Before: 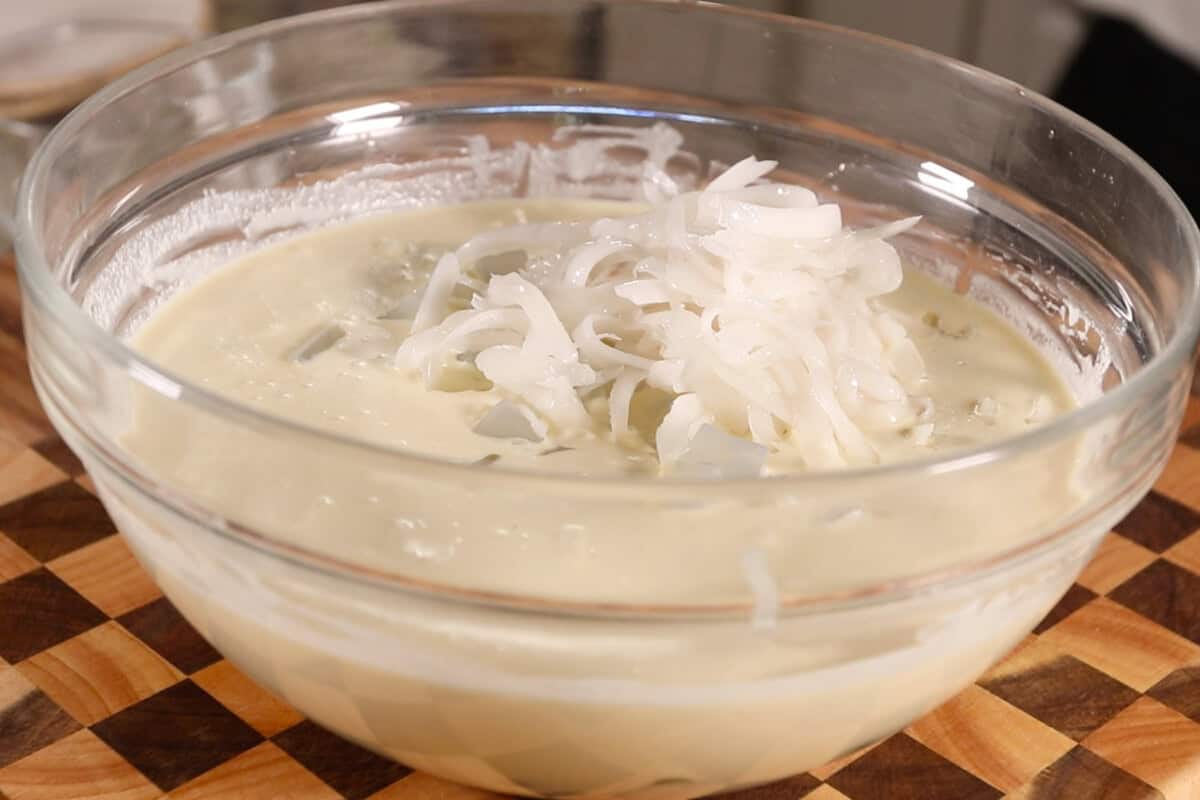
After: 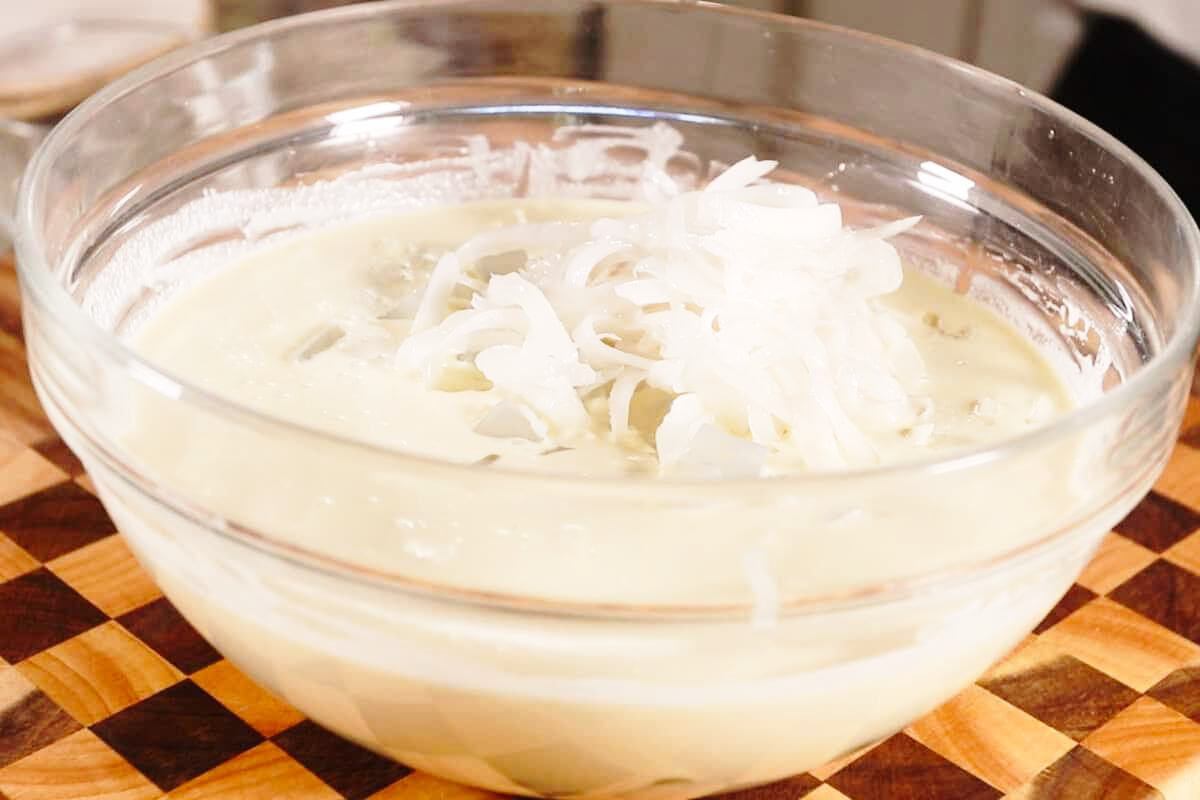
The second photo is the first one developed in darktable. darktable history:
base curve: curves: ch0 [(0, 0) (0.028, 0.03) (0.121, 0.232) (0.46, 0.748) (0.859, 0.968) (1, 1)], preserve colors none
contrast equalizer: y [[0.5, 0.5, 0.478, 0.5, 0.5, 0.5], [0.5 ×6], [0.5 ×6], [0 ×6], [0 ×6]]
